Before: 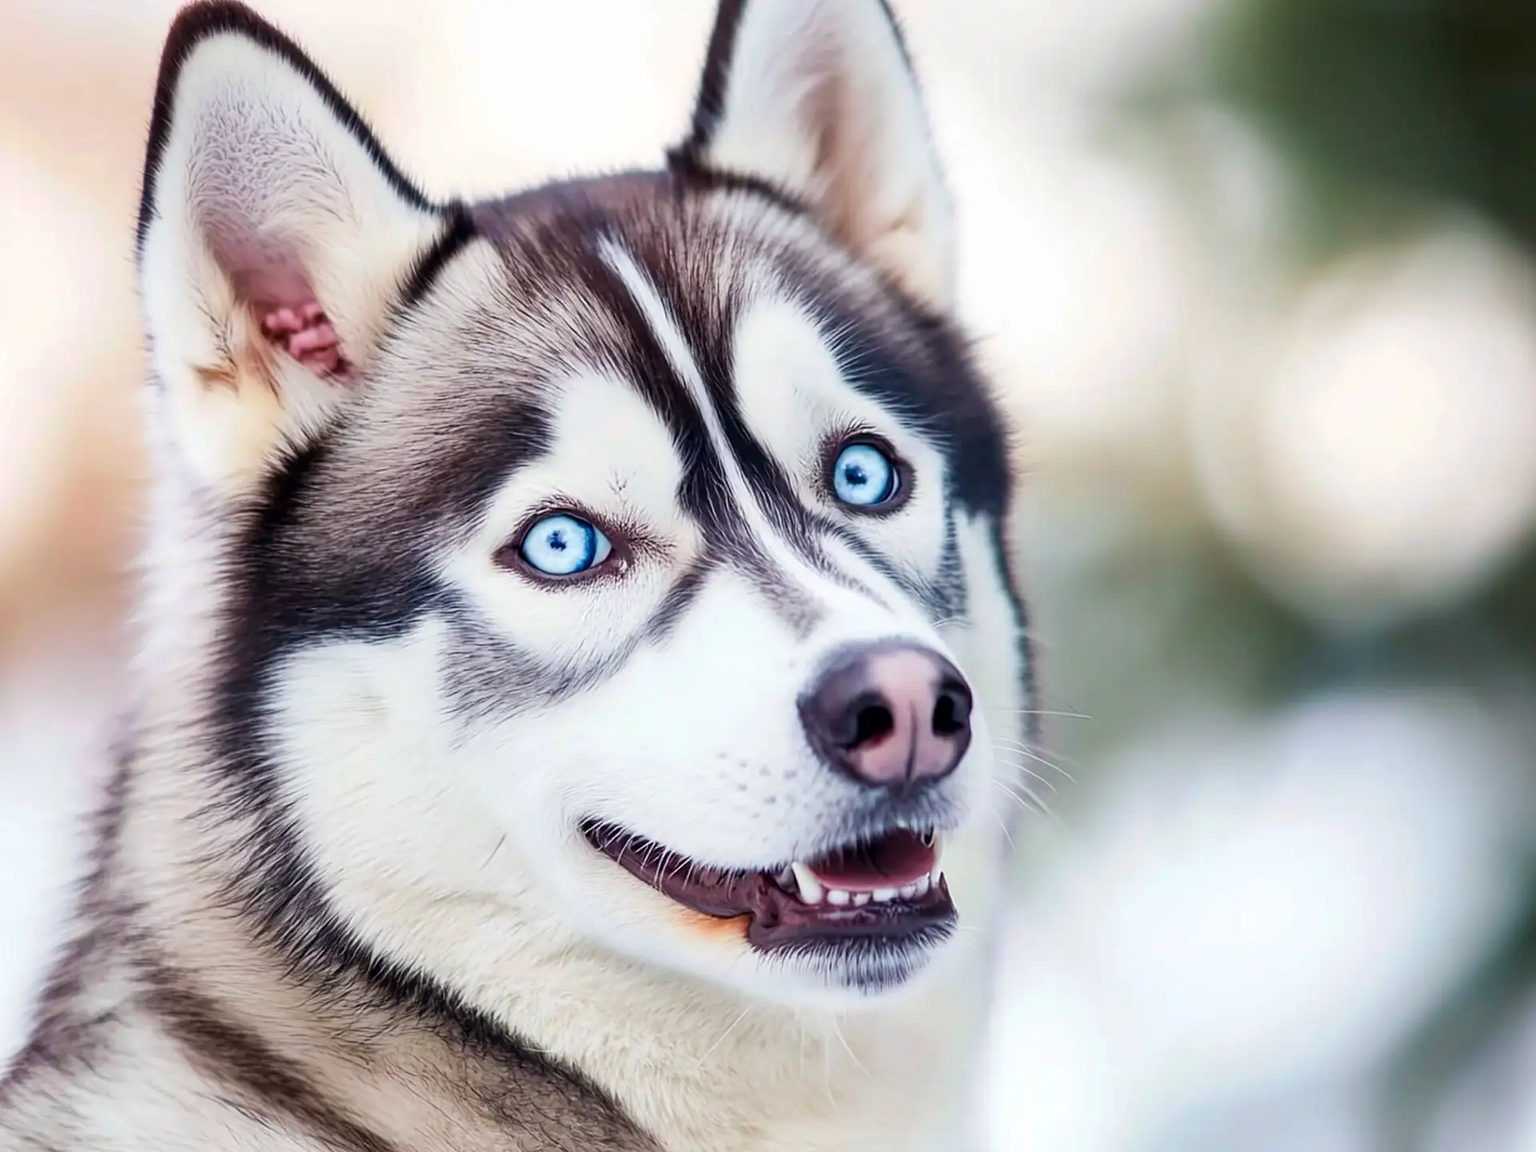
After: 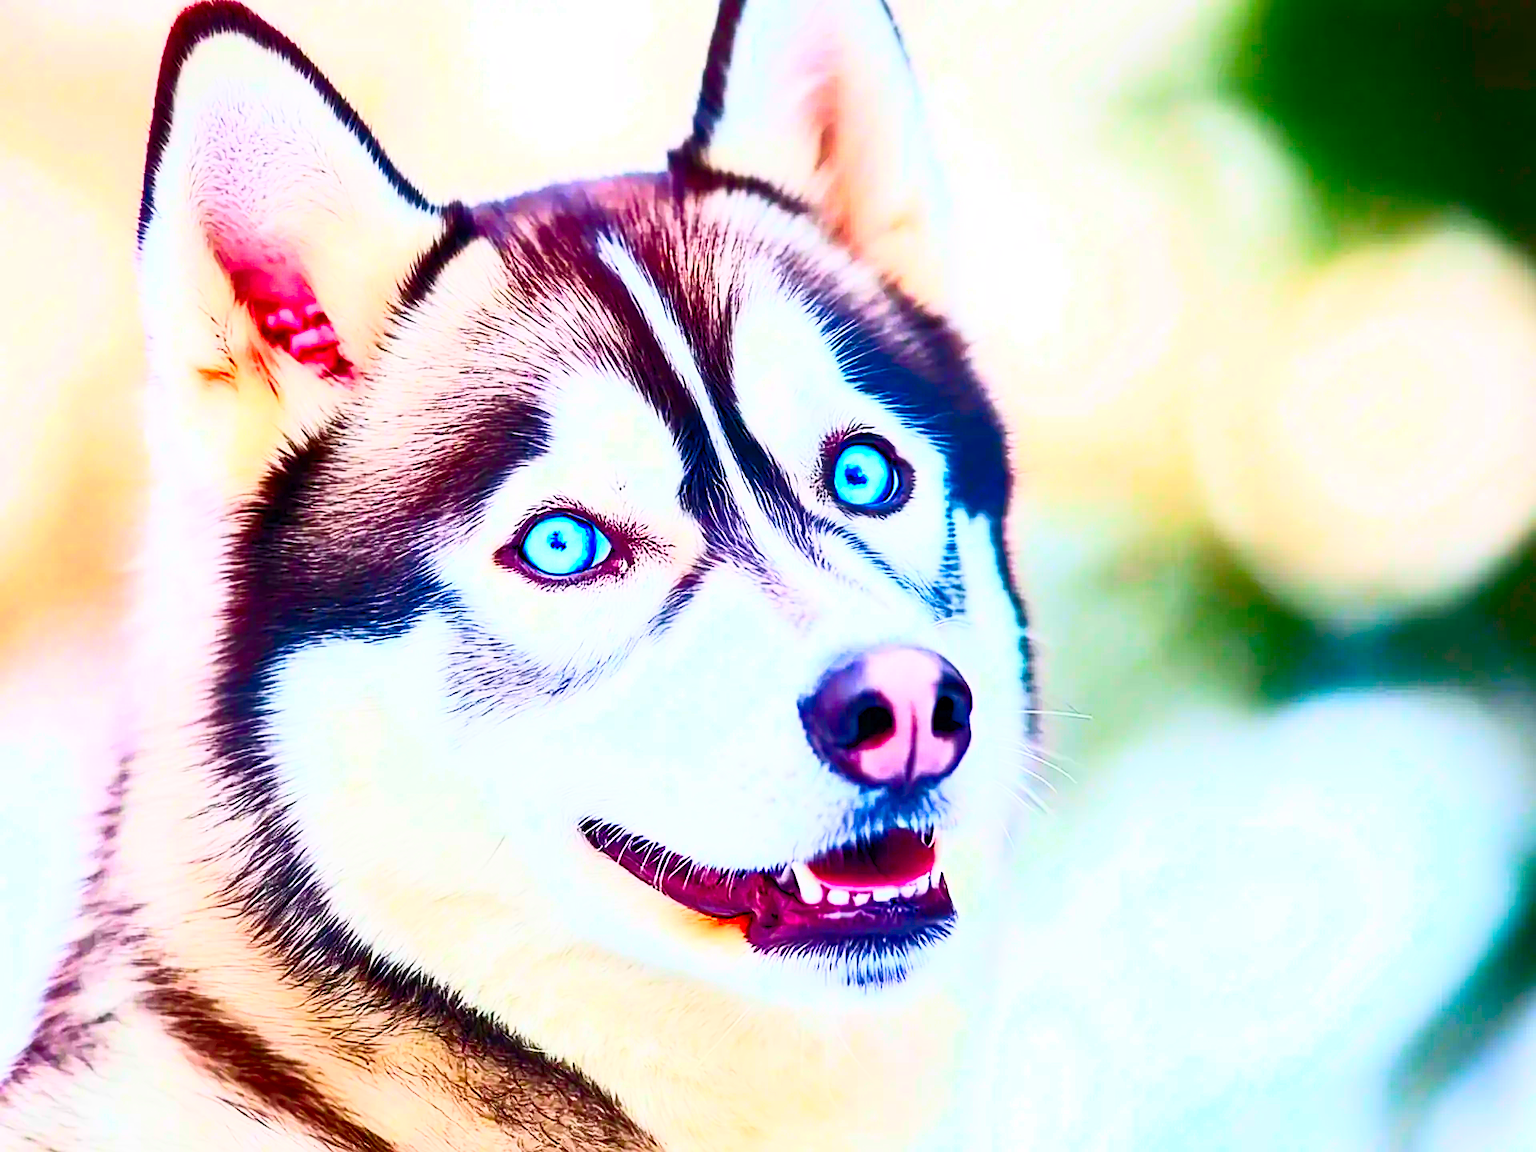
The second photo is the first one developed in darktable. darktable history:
sharpen: on, module defaults
color balance rgb: shadows lift › chroma 0.657%, shadows lift › hue 115.46°, linear chroma grading › mid-tones 7.808%, perceptual saturation grading › global saturation 20%, perceptual saturation grading › highlights -49.789%, perceptual saturation grading › shadows 25.011%, global vibrance 14.467%
contrast brightness saturation: contrast 0.61, brightness 0.321, saturation 0.15
color correction: highlights b* -0.003, saturation 2.95
